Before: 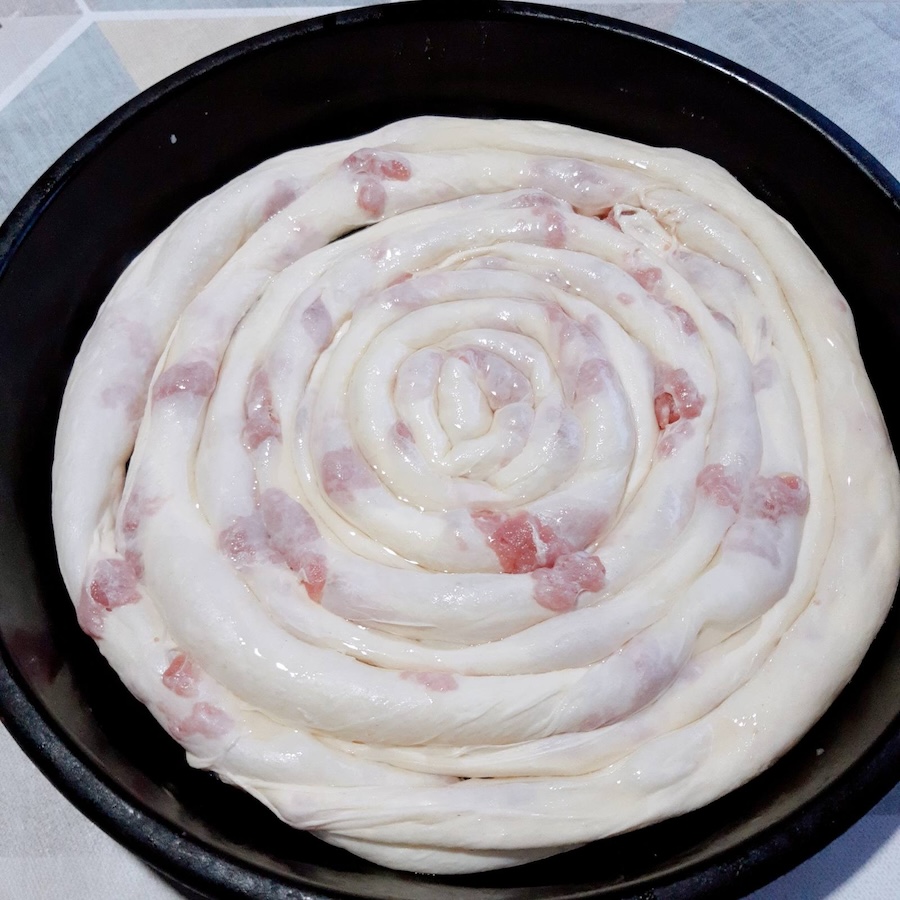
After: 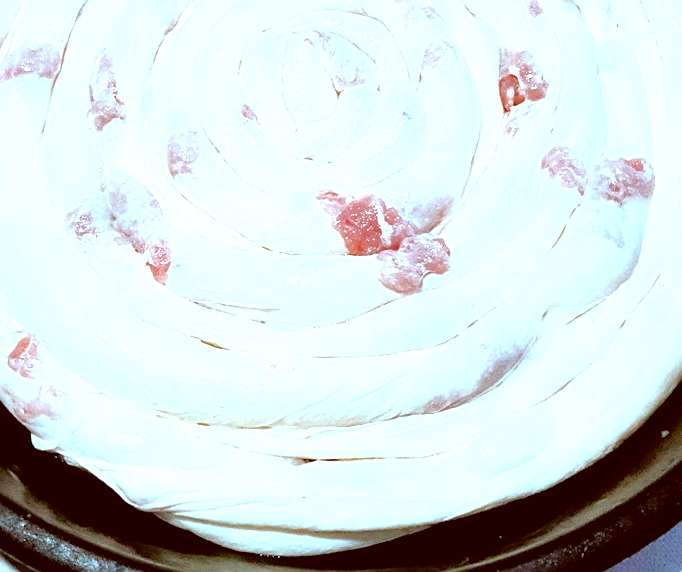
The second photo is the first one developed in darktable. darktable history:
exposure: black level correction 0, exposure 1.2 EV, compensate exposure bias true, compensate highlight preservation false
sharpen: on, module defaults
local contrast: mode bilateral grid, contrast 19, coarseness 49, detail 179%, midtone range 0.2
color correction: highlights a* -14.21, highlights b* -16.94, shadows a* 10.2, shadows b* 28.89
crop and rotate: left 17.25%, top 35.41%, right 6.95%, bottom 0.966%
